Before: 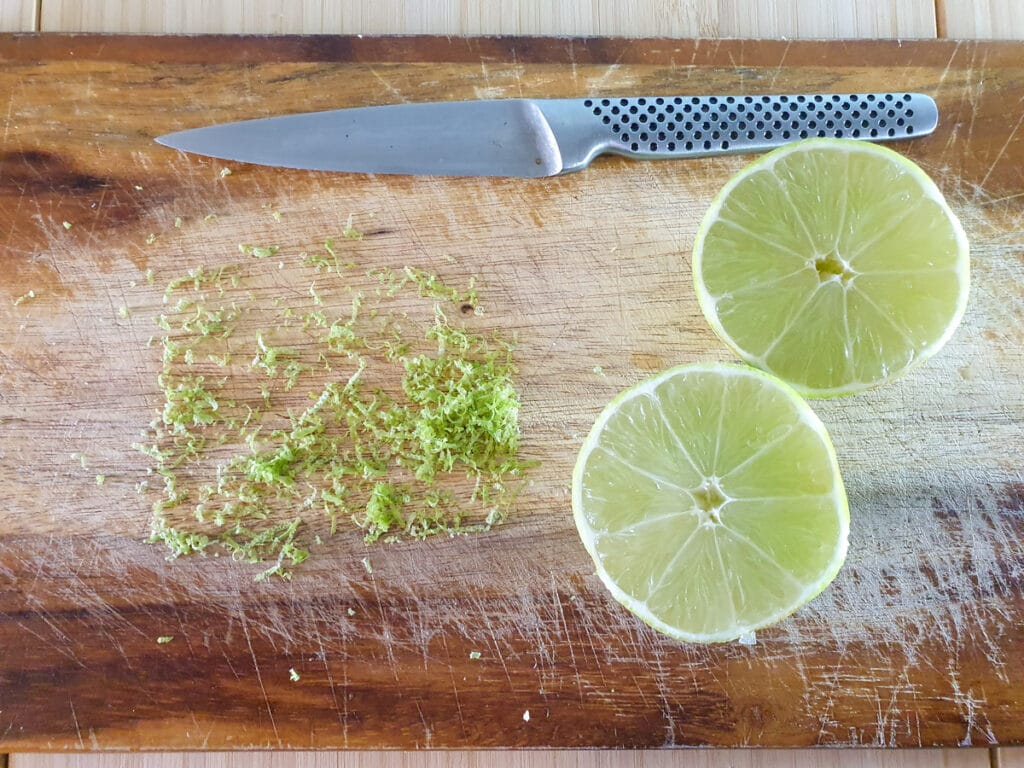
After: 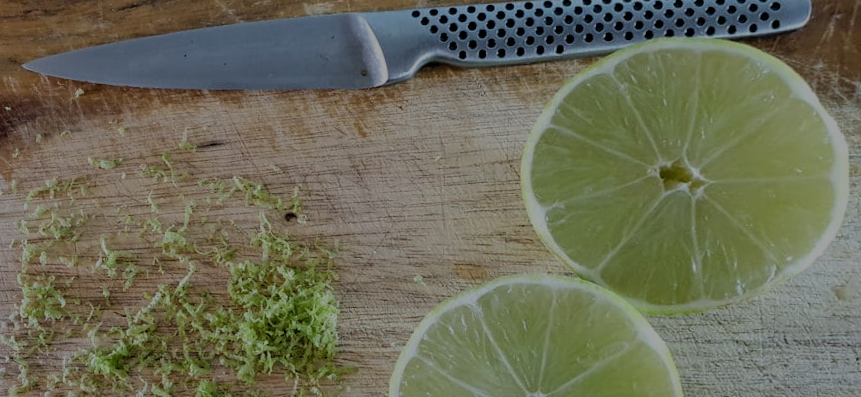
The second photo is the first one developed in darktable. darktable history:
crop and rotate: left 9.345%, top 7.22%, right 4.982%, bottom 32.331%
rotate and perspective: rotation 1.69°, lens shift (vertical) -0.023, lens shift (horizontal) -0.291, crop left 0.025, crop right 0.988, crop top 0.092, crop bottom 0.842
tone equalizer: on, module defaults
exposure: exposure -1.468 EV, compensate highlight preservation false
filmic rgb: black relative exposure -5 EV, hardness 2.88, contrast 1.3, highlights saturation mix -30%
shadows and highlights: on, module defaults
